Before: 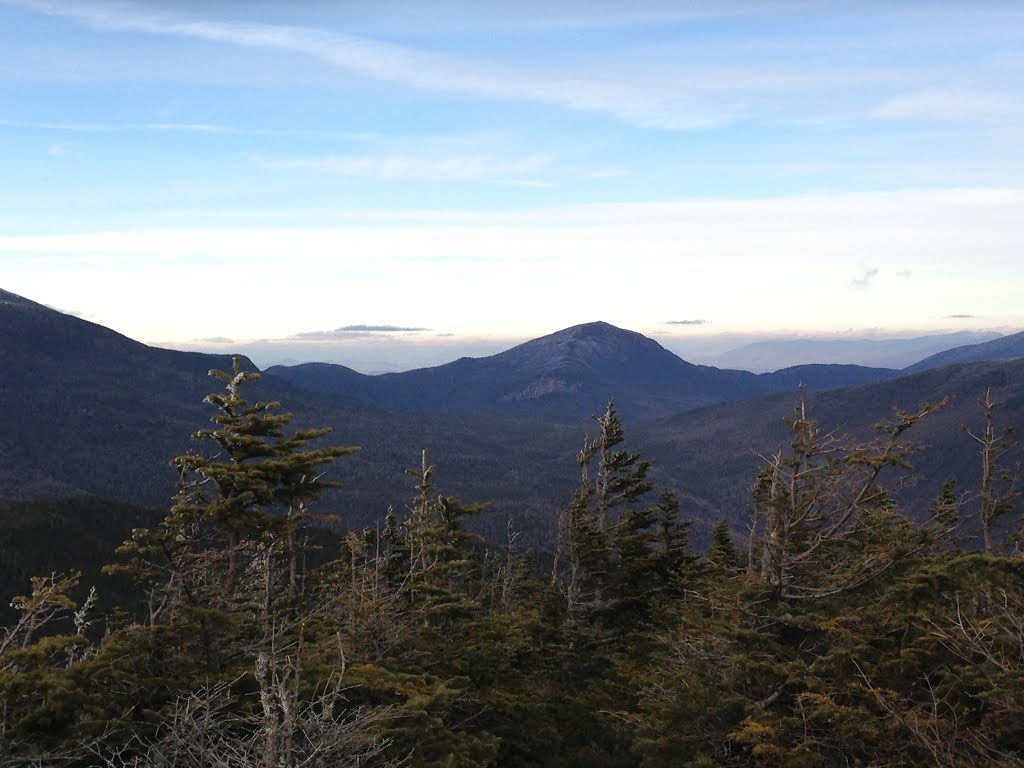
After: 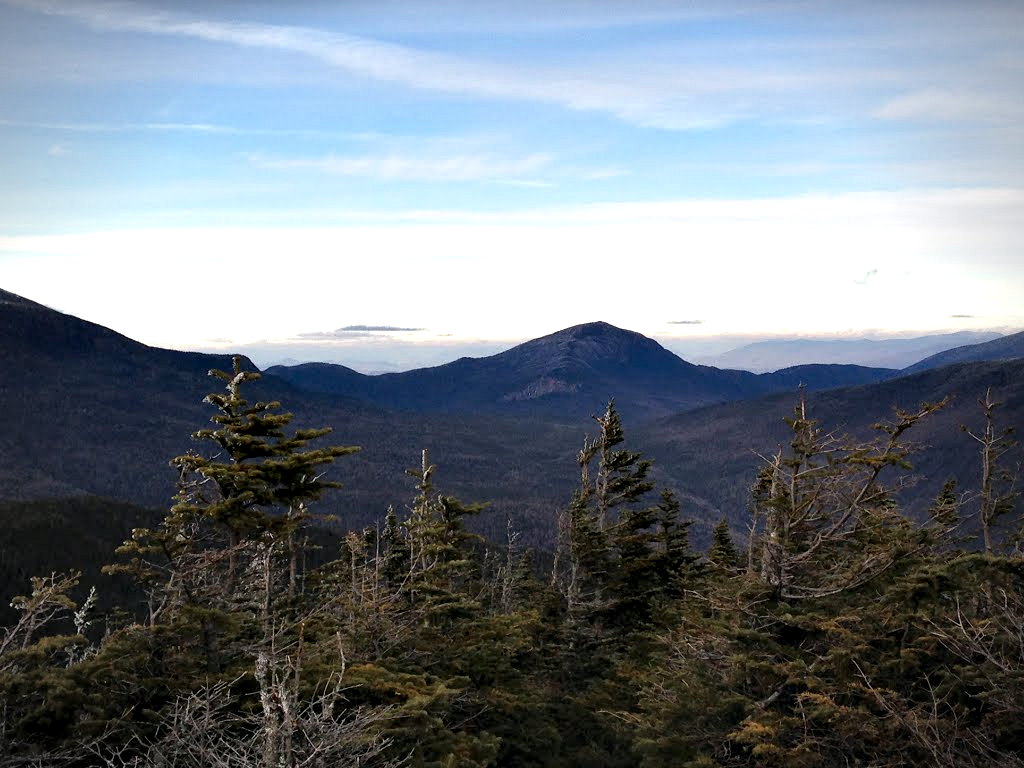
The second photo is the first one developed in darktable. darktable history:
contrast equalizer: octaves 7, y [[0.6 ×6], [0.55 ×6], [0 ×6], [0 ×6], [0 ×6]]
vignetting: on, module defaults
